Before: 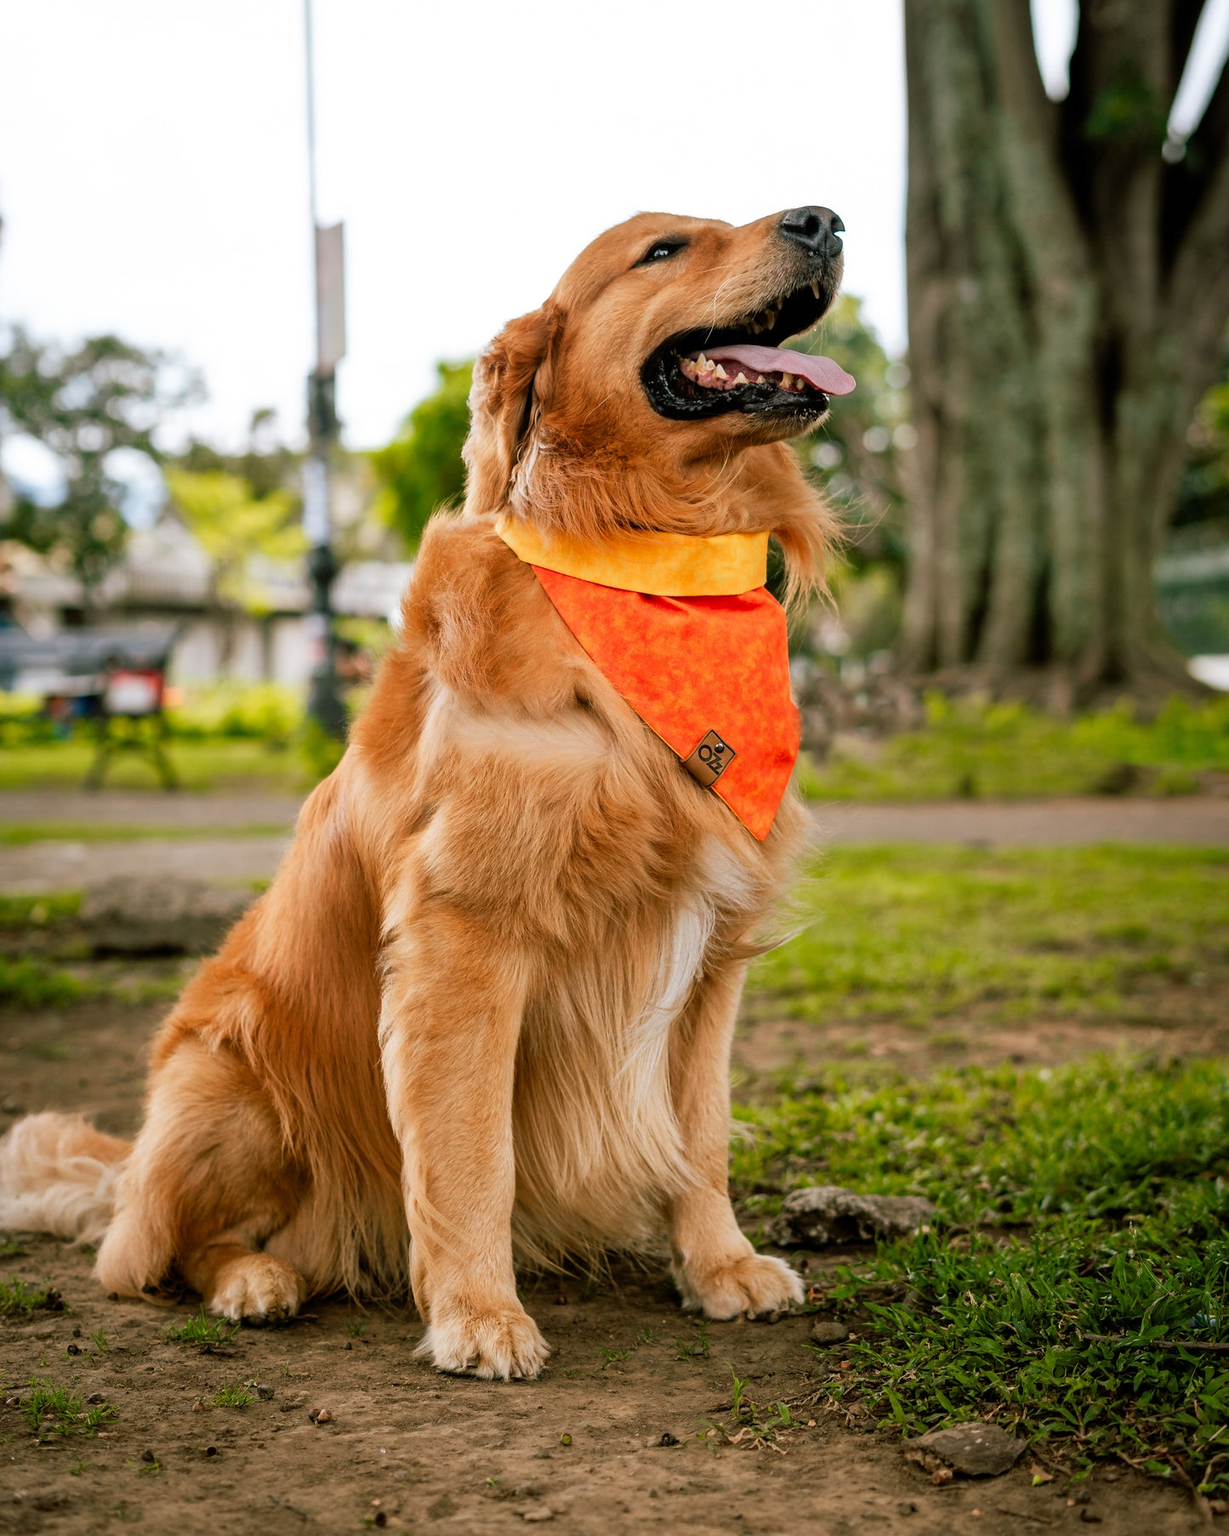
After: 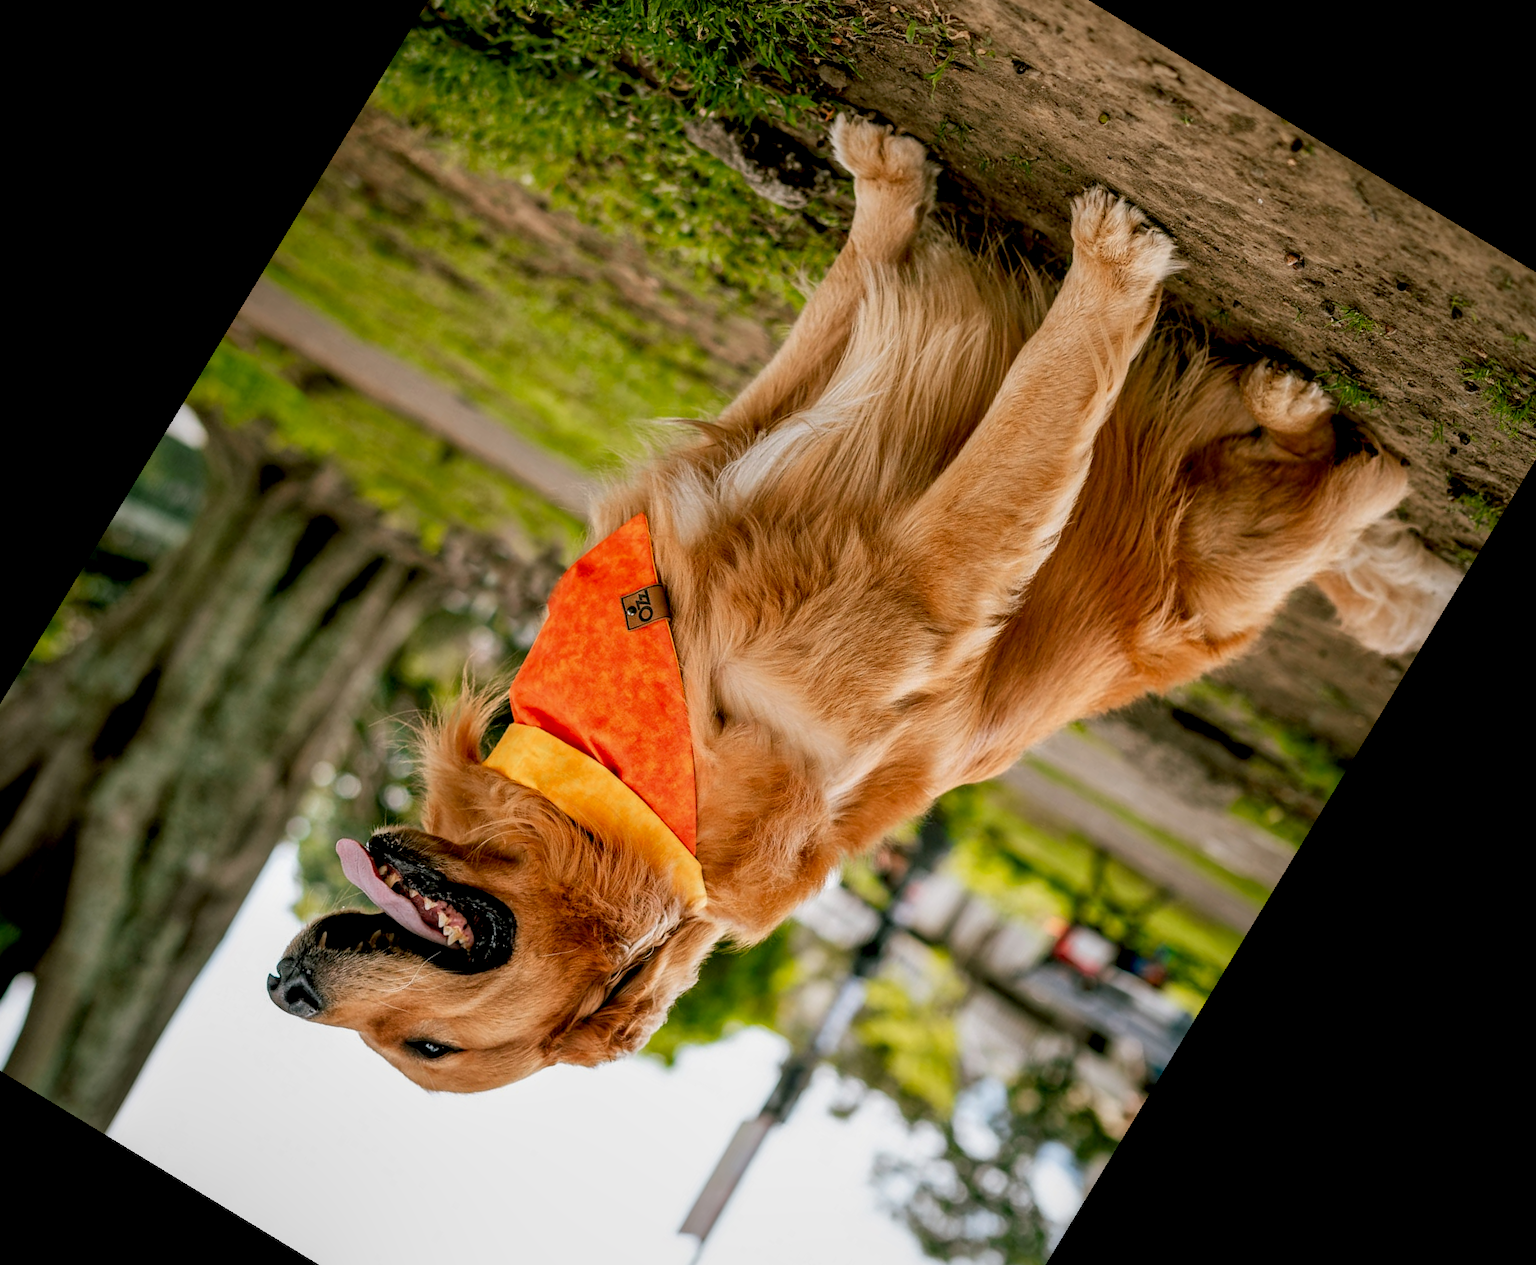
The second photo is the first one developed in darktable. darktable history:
local contrast: on, module defaults
crop and rotate: angle 148.68°, left 9.111%, top 15.603%, right 4.588%, bottom 17.041%
exposure: black level correction 0.009, exposure -0.159 EV, compensate highlight preservation false
